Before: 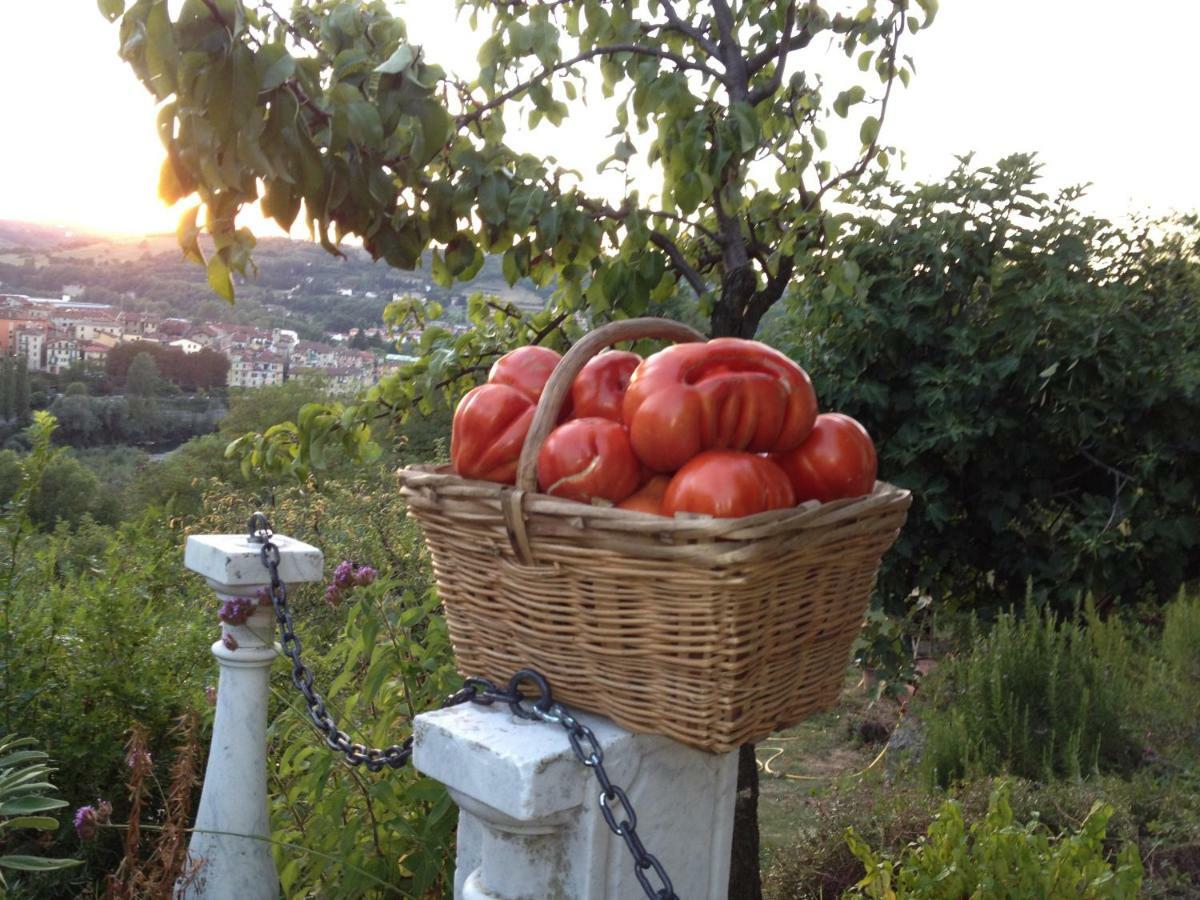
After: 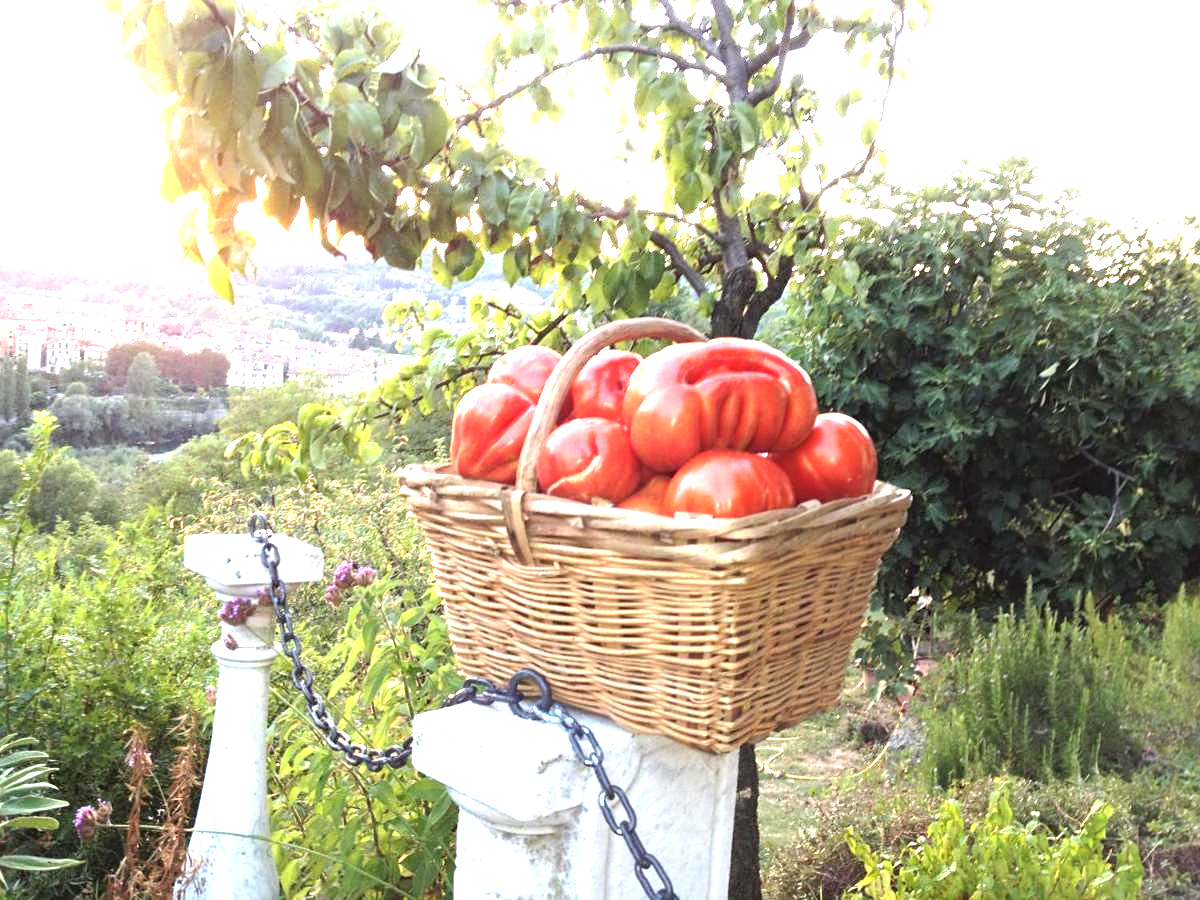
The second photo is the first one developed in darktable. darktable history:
sharpen: amount 0.215
color correction: highlights a* -0.081, highlights b* 0.087
tone equalizer: -8 EV -0.444 EV, -7 EV -0.387 EV, -6 EV -0.31 EV, -5 EV -0.23 EV, -3 EV 0.197 EV, -2 EV 0.309 EV, -1 EV 0.393 EV, +0 EV 0.4 EV
exposure: black level correction 0, exposure 1.753 EV, compensate highlight preservation false
